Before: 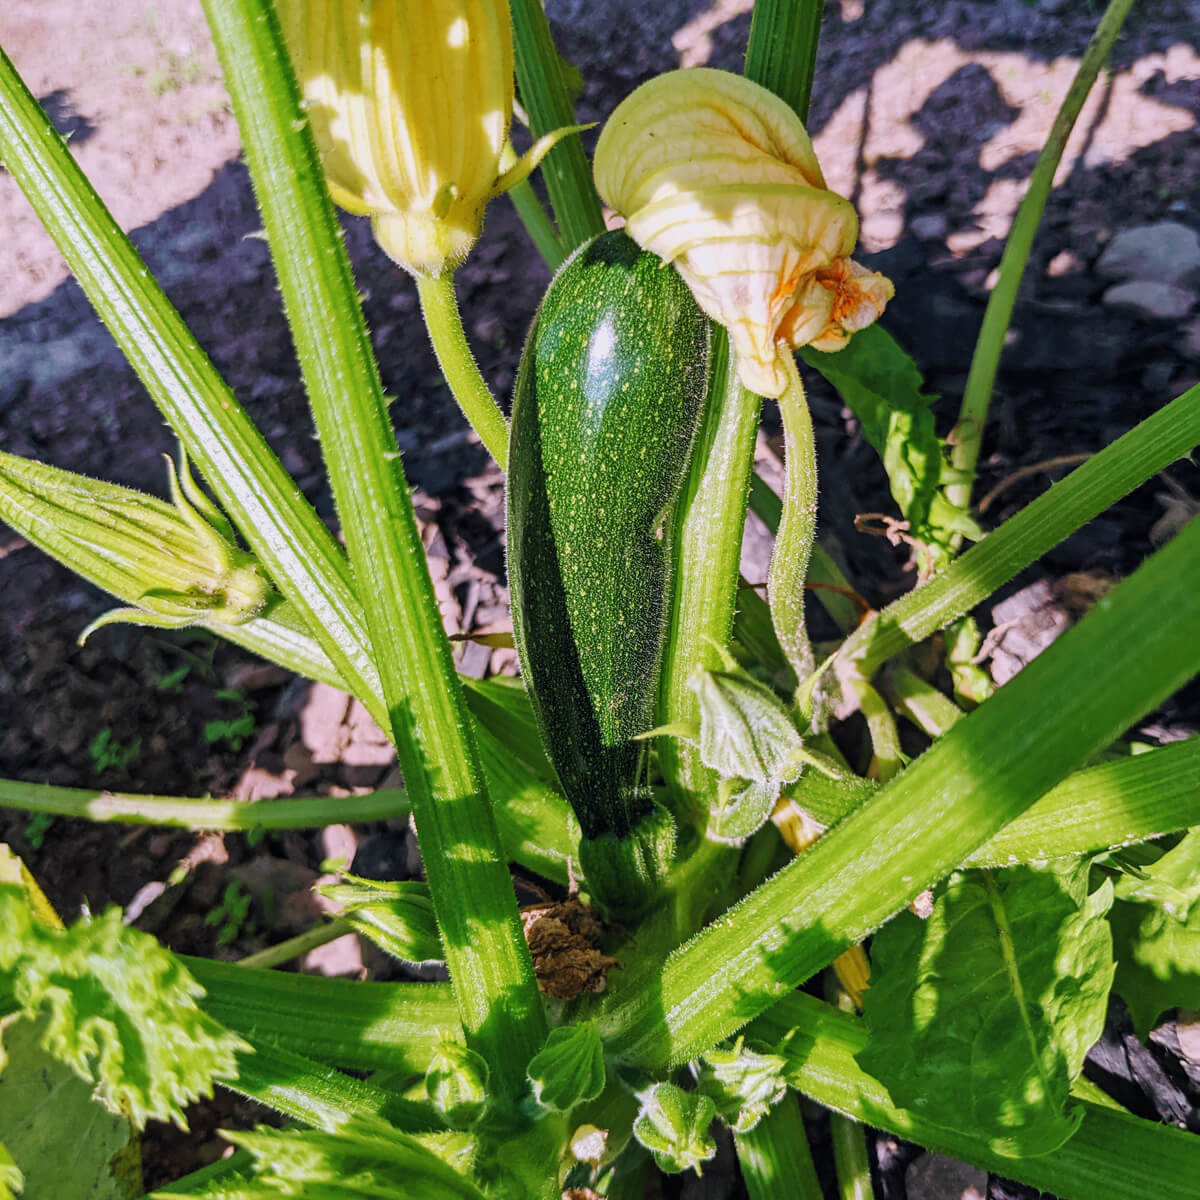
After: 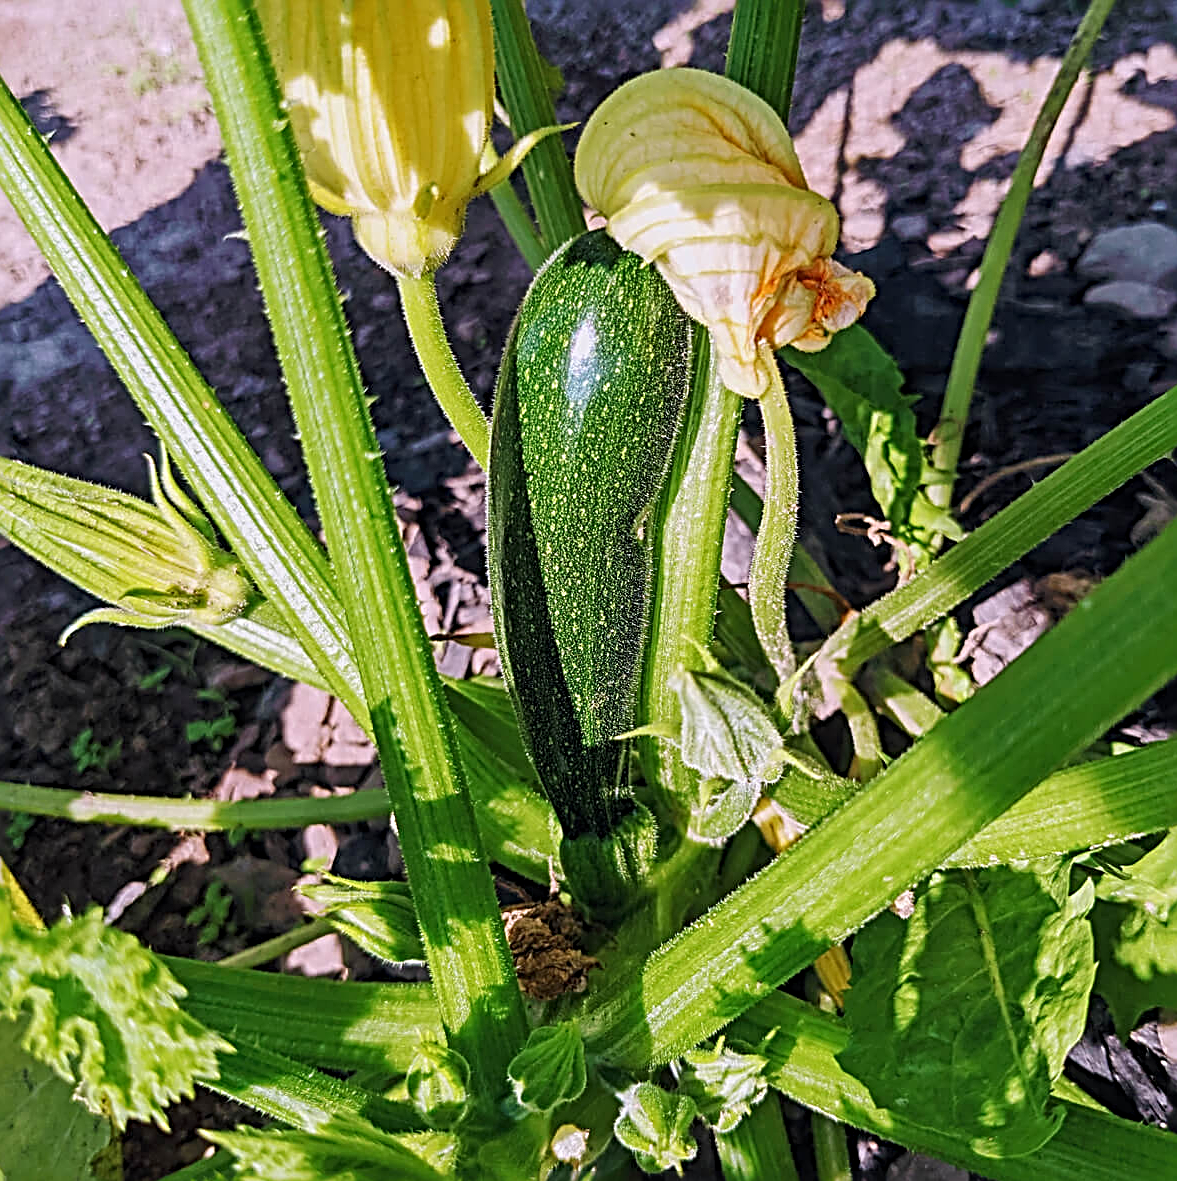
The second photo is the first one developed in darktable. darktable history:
sharpen: radius 3.657, amount 0.934
crop: left 1.633%, right 0.277%, bottom 1.547%
